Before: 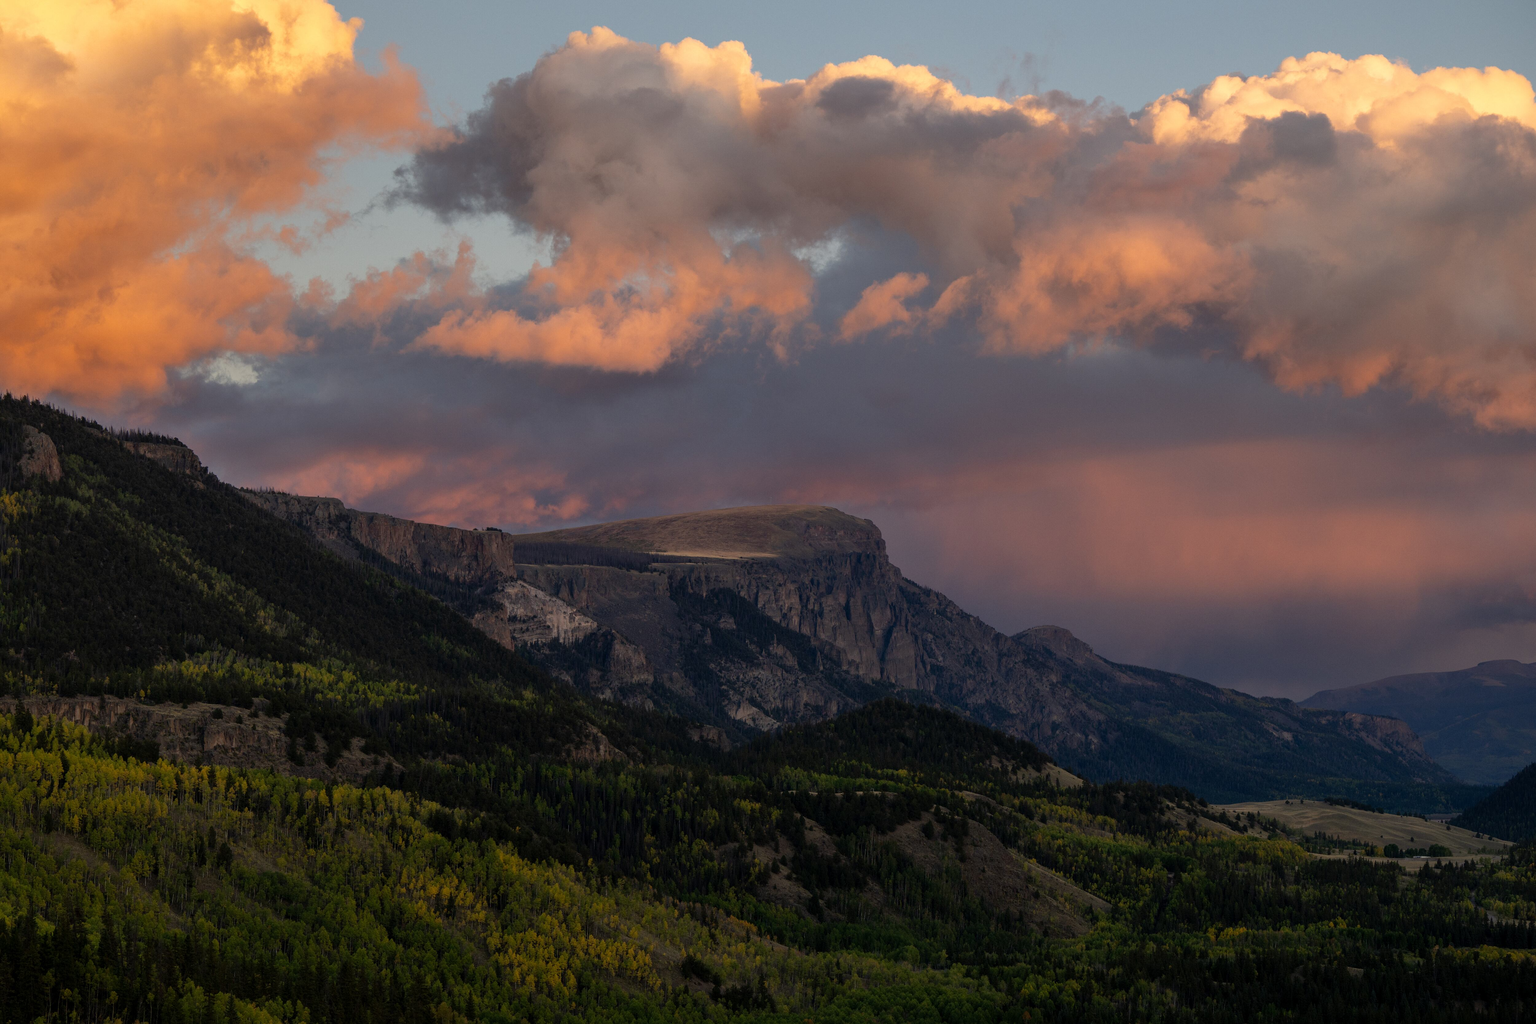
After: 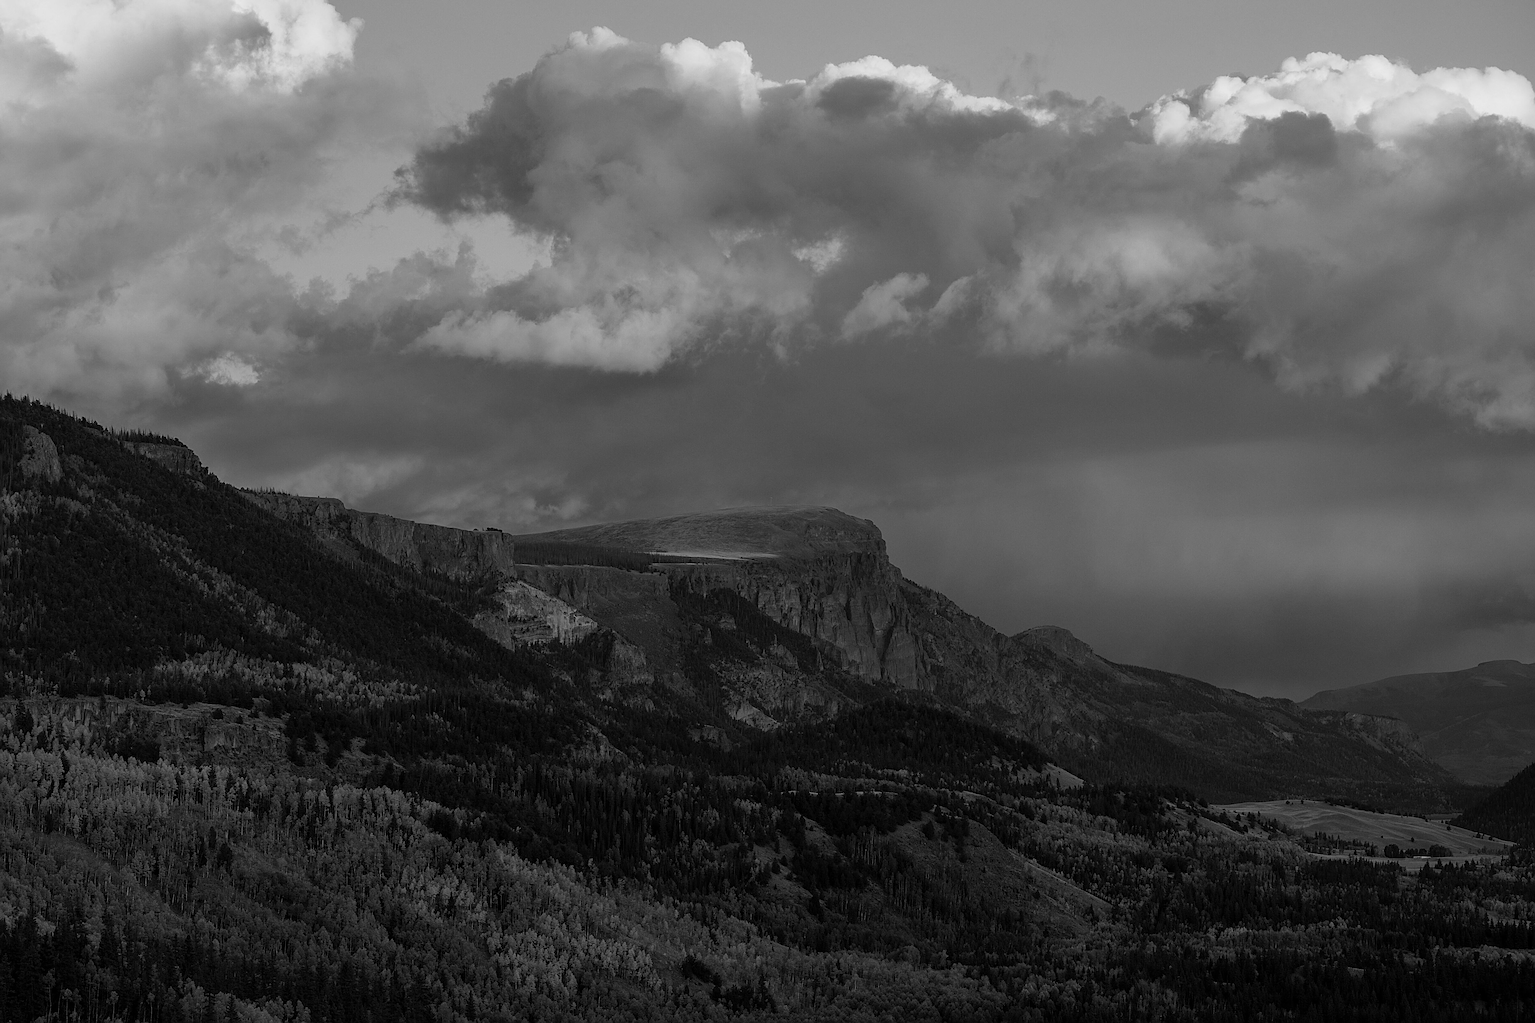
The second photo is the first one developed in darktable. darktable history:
sharpen: radius 3.025, amount 0.757
monochrome: a -6.99, b 35.61, size 1.4
